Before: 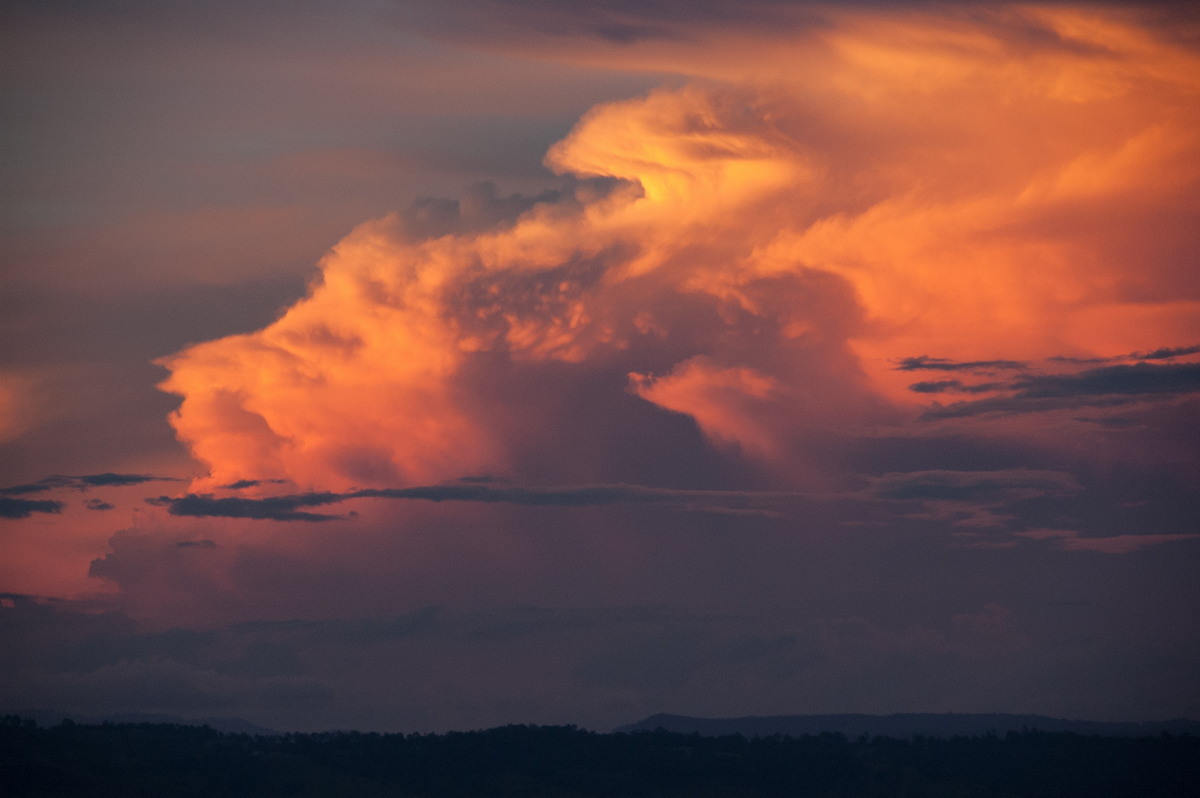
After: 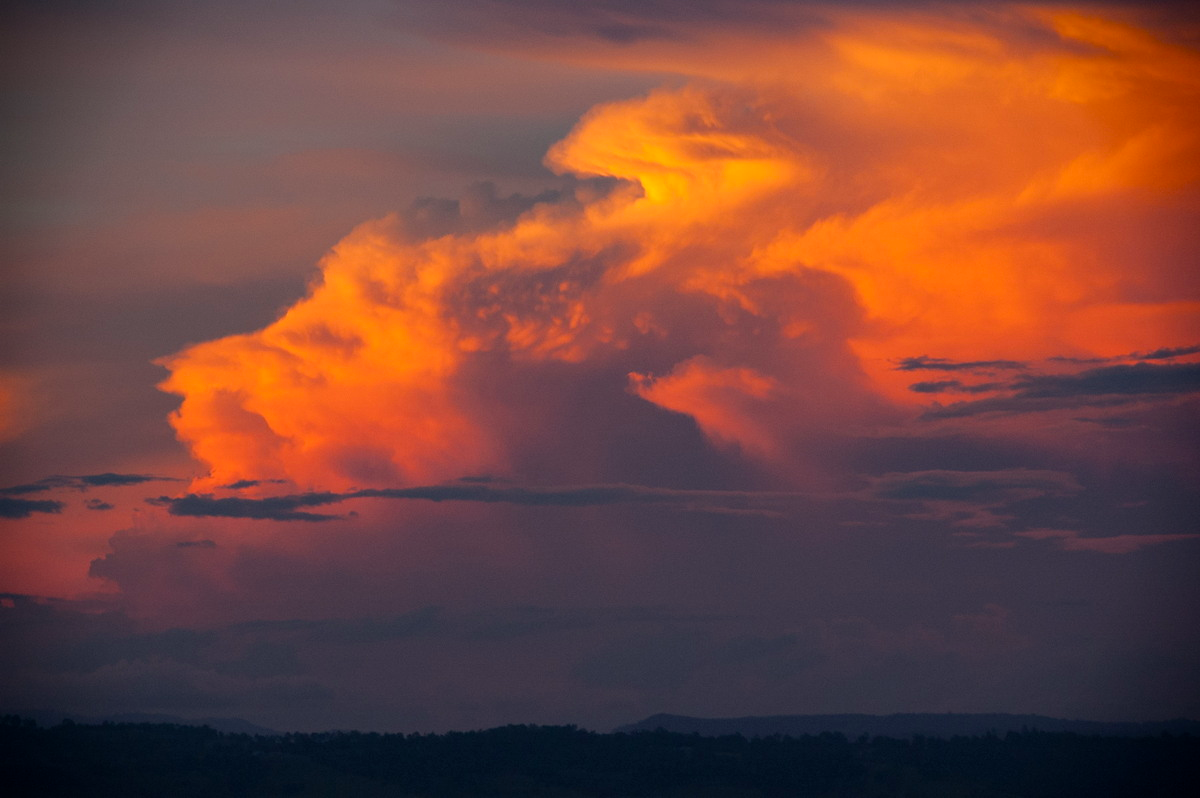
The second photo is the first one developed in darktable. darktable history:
color balance rgb: highlights gain › chroma 2.02%, highlights gain › hue 45.49°, perceptual saturation grading › global saturation 19.563%, global vibrance 9.356%
vignetting: fall-off start 92.38%, brightness -0.986, saturation 0.489
